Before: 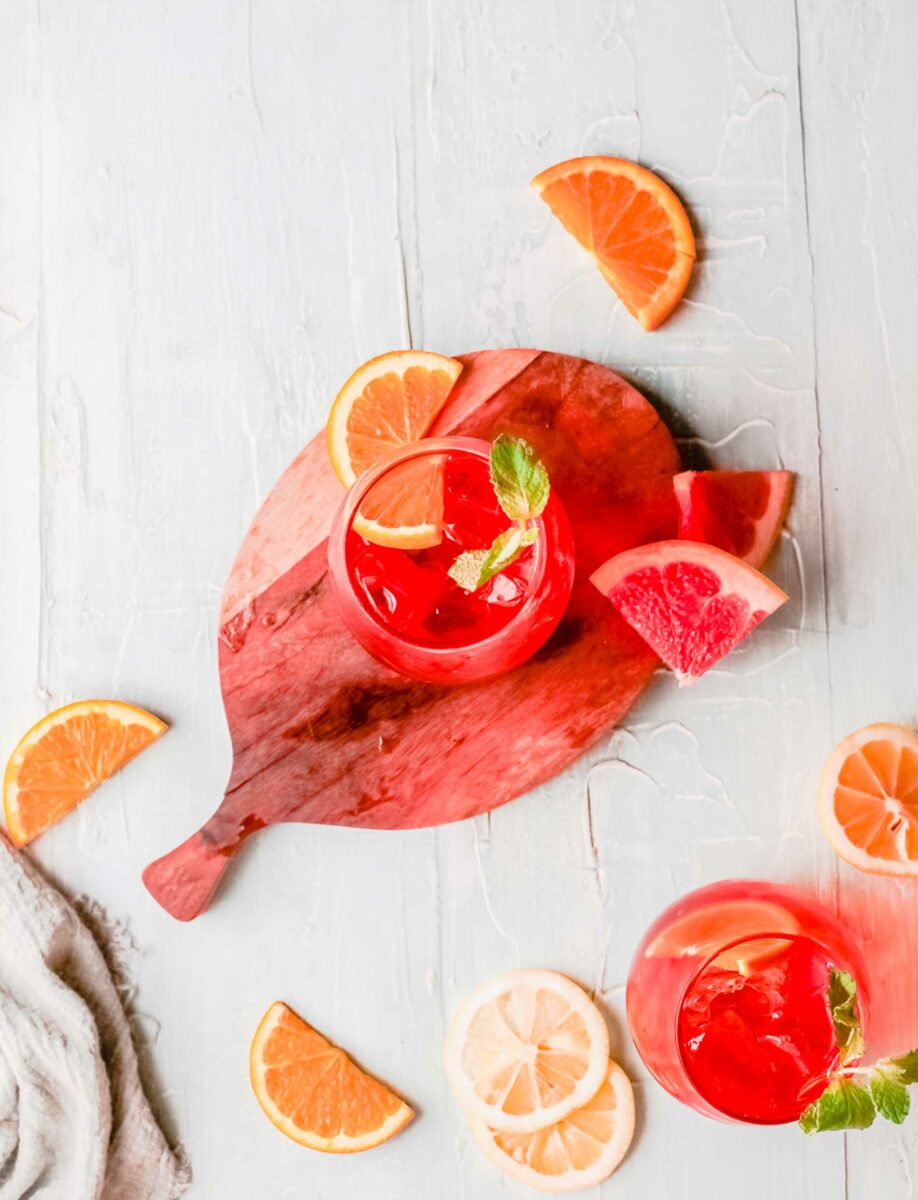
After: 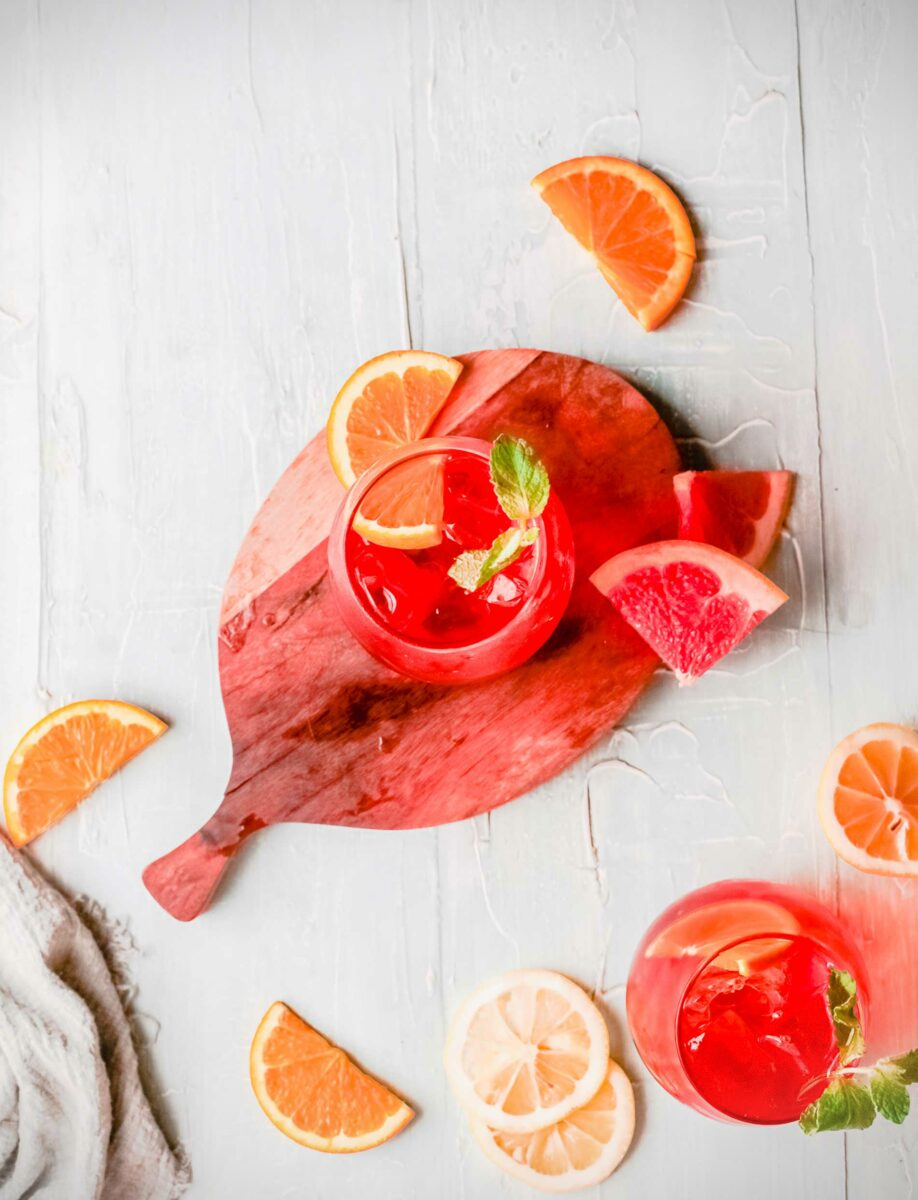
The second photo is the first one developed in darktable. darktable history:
vignetting: fall-off start 99.49%, fall-off radius 71.69%, width/height ratio 1.172, dithering 8-bit output
